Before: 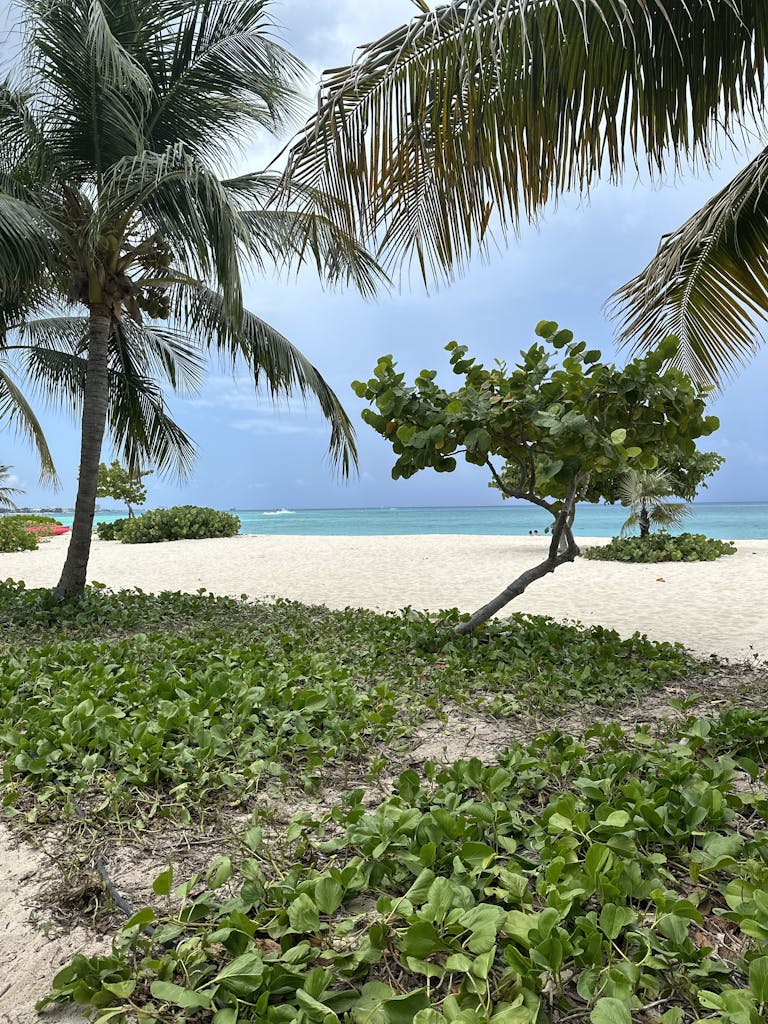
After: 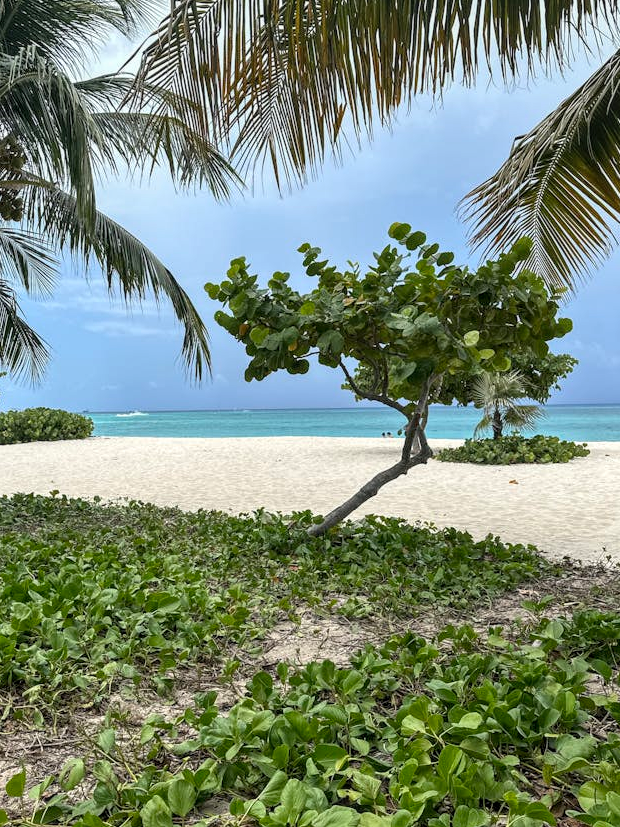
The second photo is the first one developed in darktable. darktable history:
crop: left 19.159%, top 9.58%, bottom 9.58%
local contrast: on, module defaults
